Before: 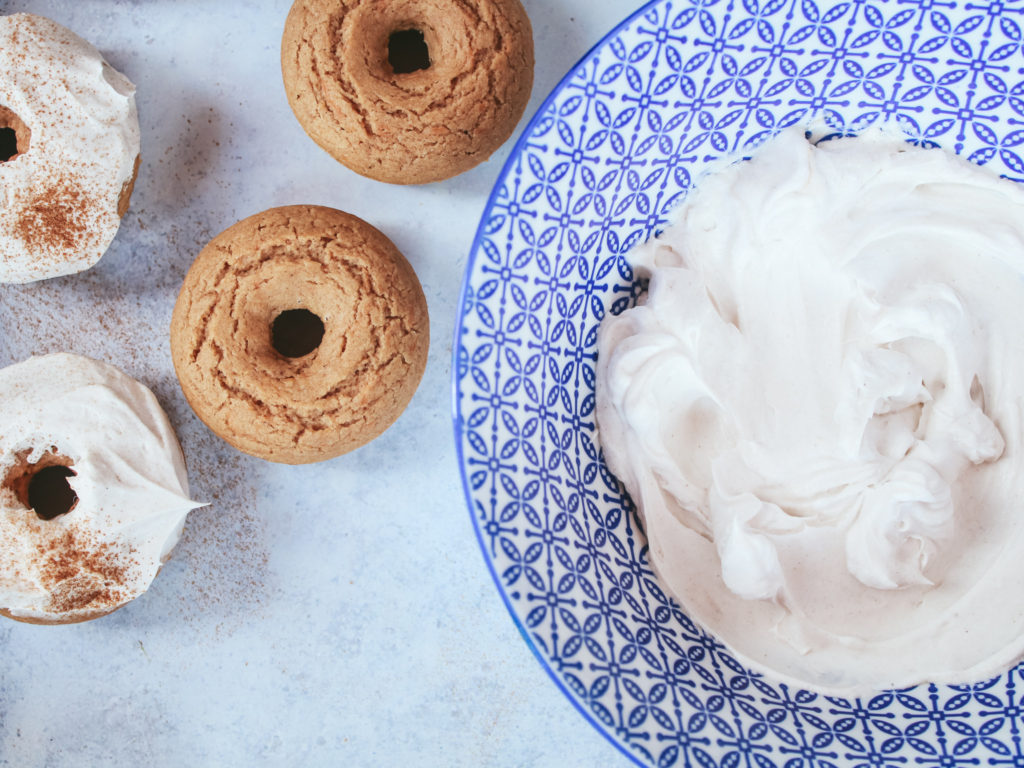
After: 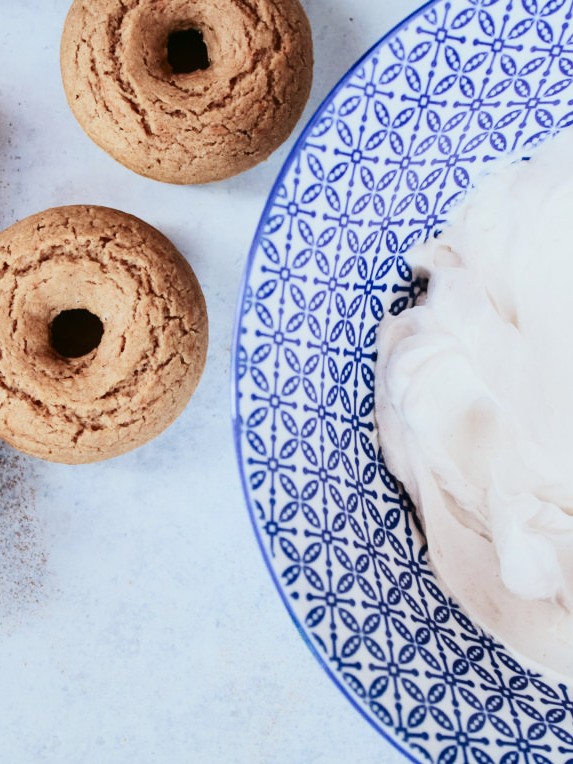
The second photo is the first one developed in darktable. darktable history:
white balance: red 0.986, blue 1.01
crop: left 21.674%, right 22.086%
filmic rgb: hardness 4.17
contrast brightness saturation: contrast 0.28
